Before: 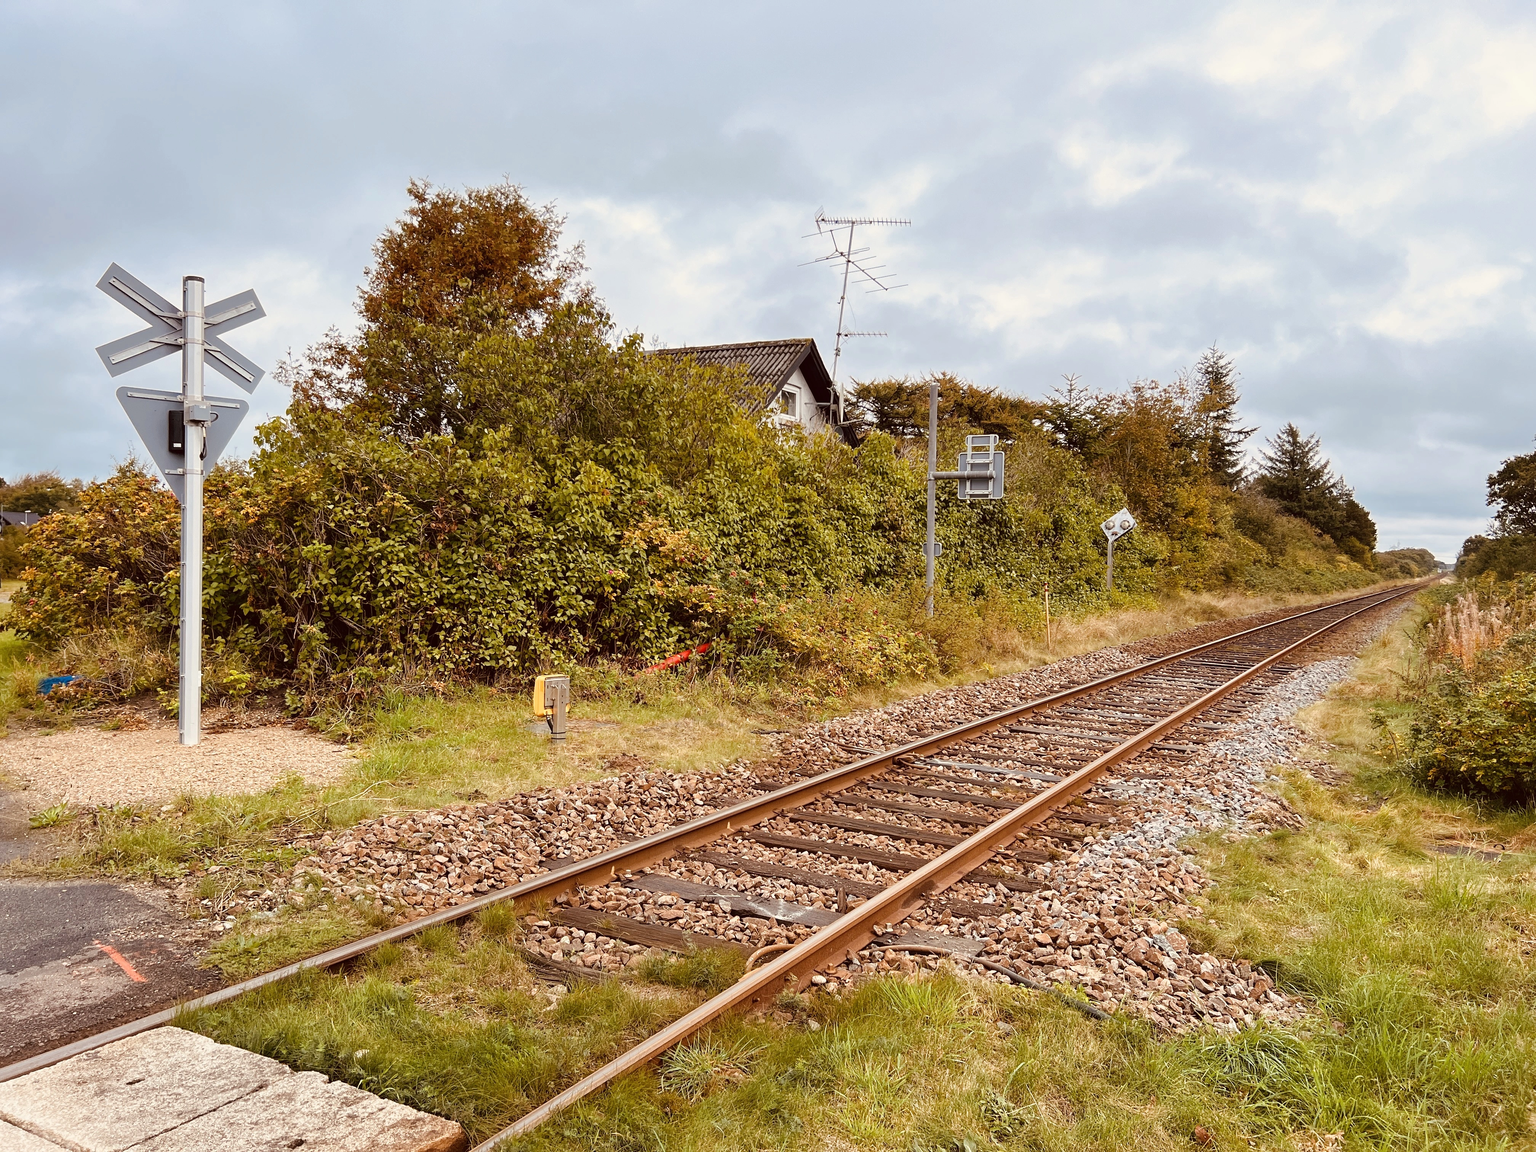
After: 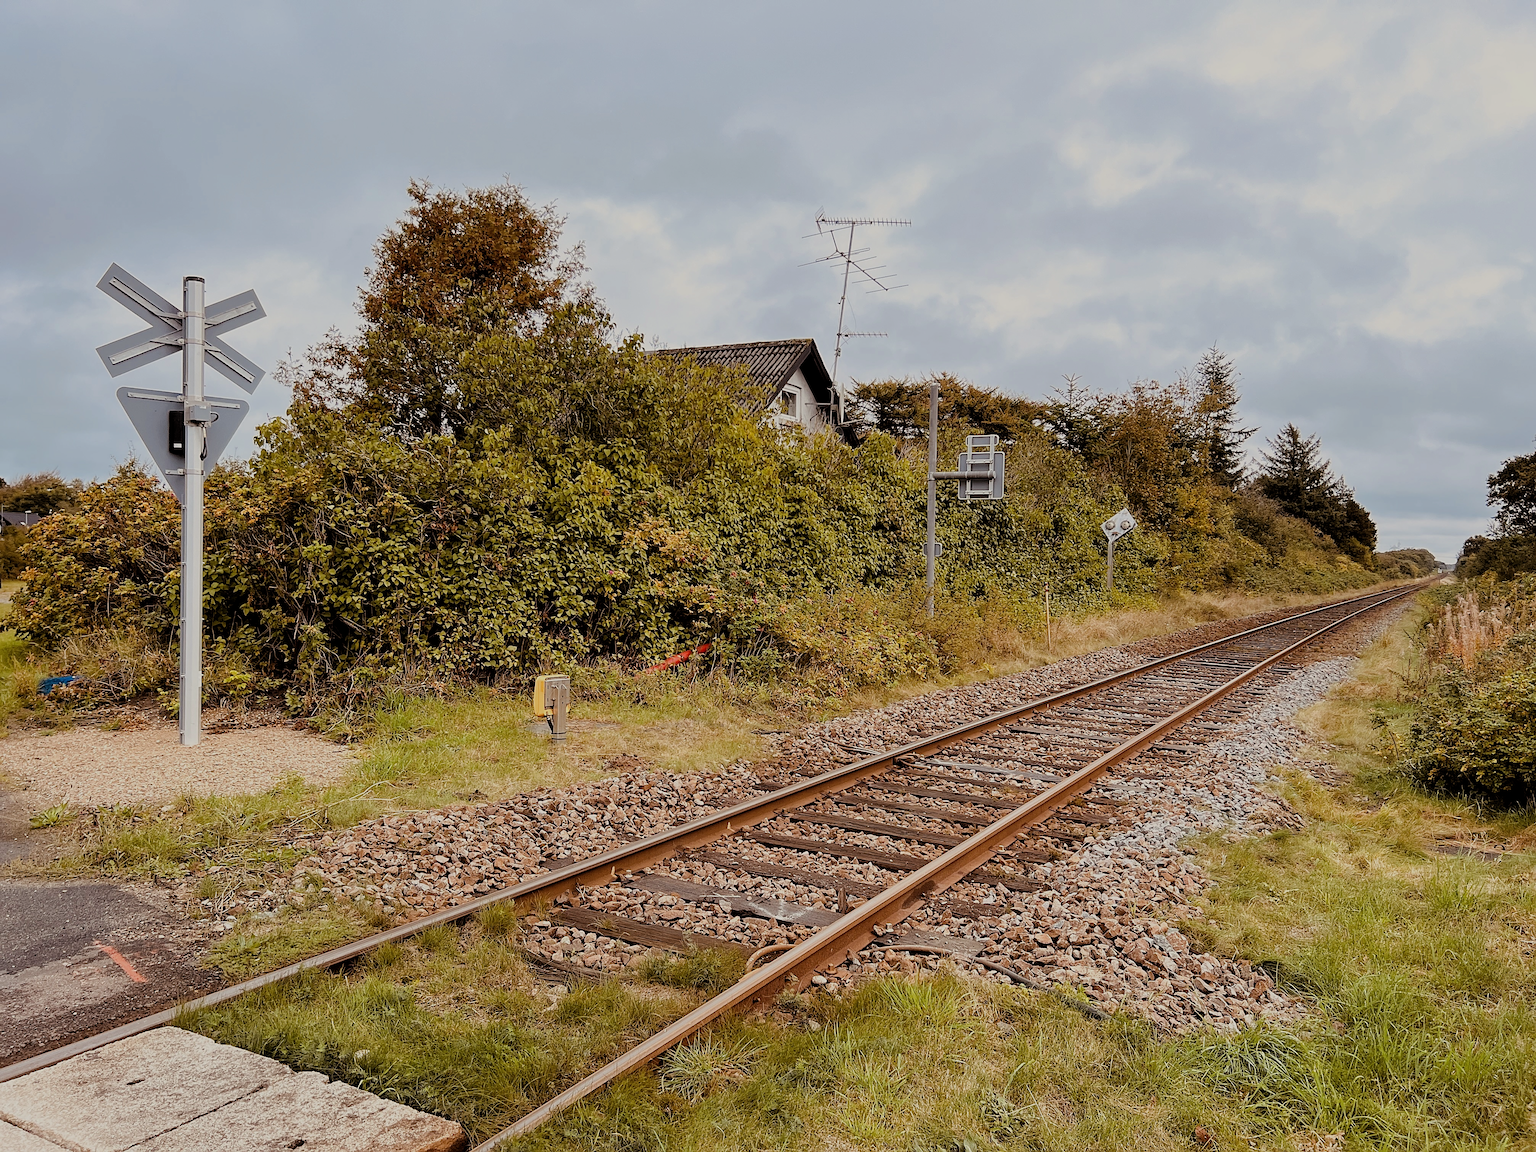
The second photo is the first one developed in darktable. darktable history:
sharpen: on, module defaults
filmic rgb: black relative exposure -7.76 EV, white relative exposure 4.35 EV, threshold -0.269 EV, transition 3.19 EV, structure ↔ texture 99.68%, target black luminance 0%, hardness 3.76, latitude 50.61%, contrast 1.064, highlights saturation mix 9.92%, shadows ↔ highlights balance -0.239%, enable highlight reconstruction true
exposure: exposure -0.445 EV, compensate highlight preservation false
